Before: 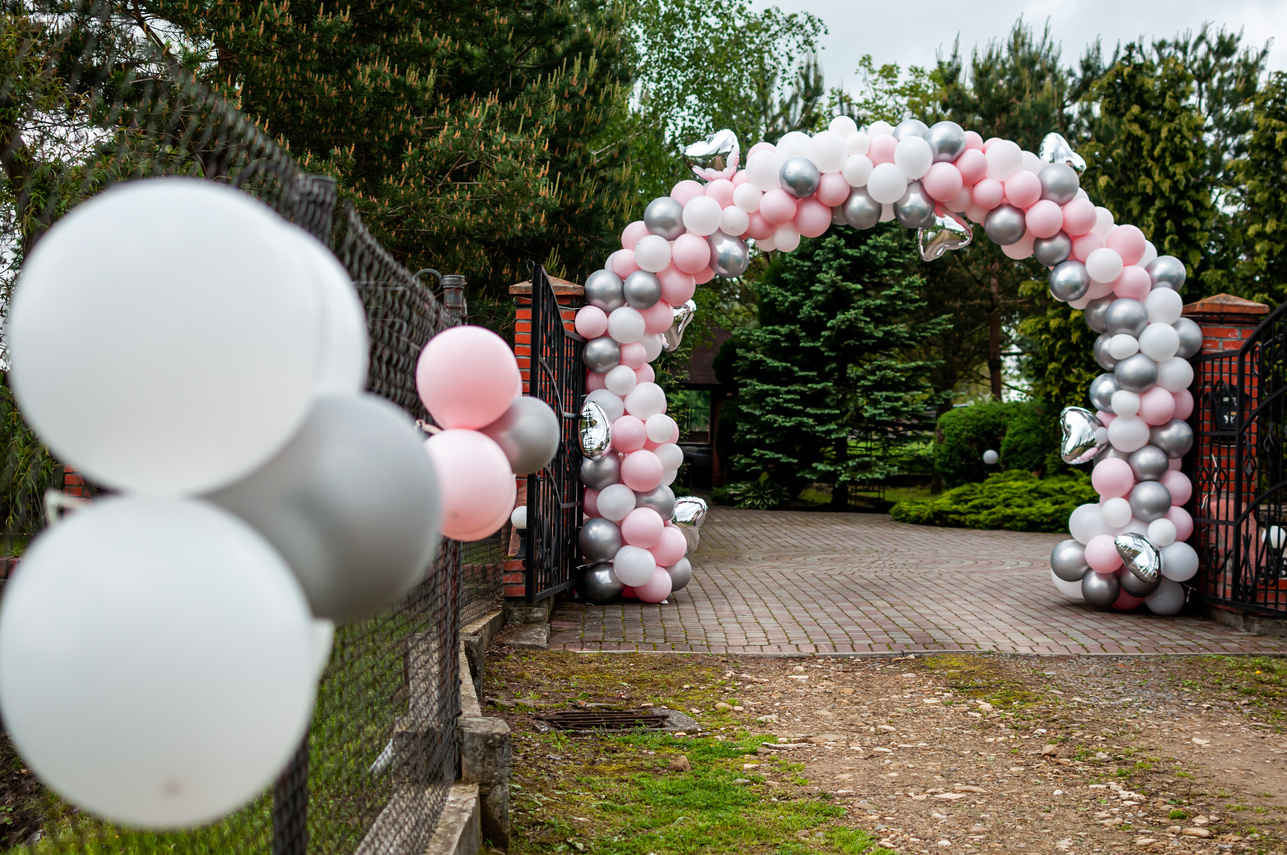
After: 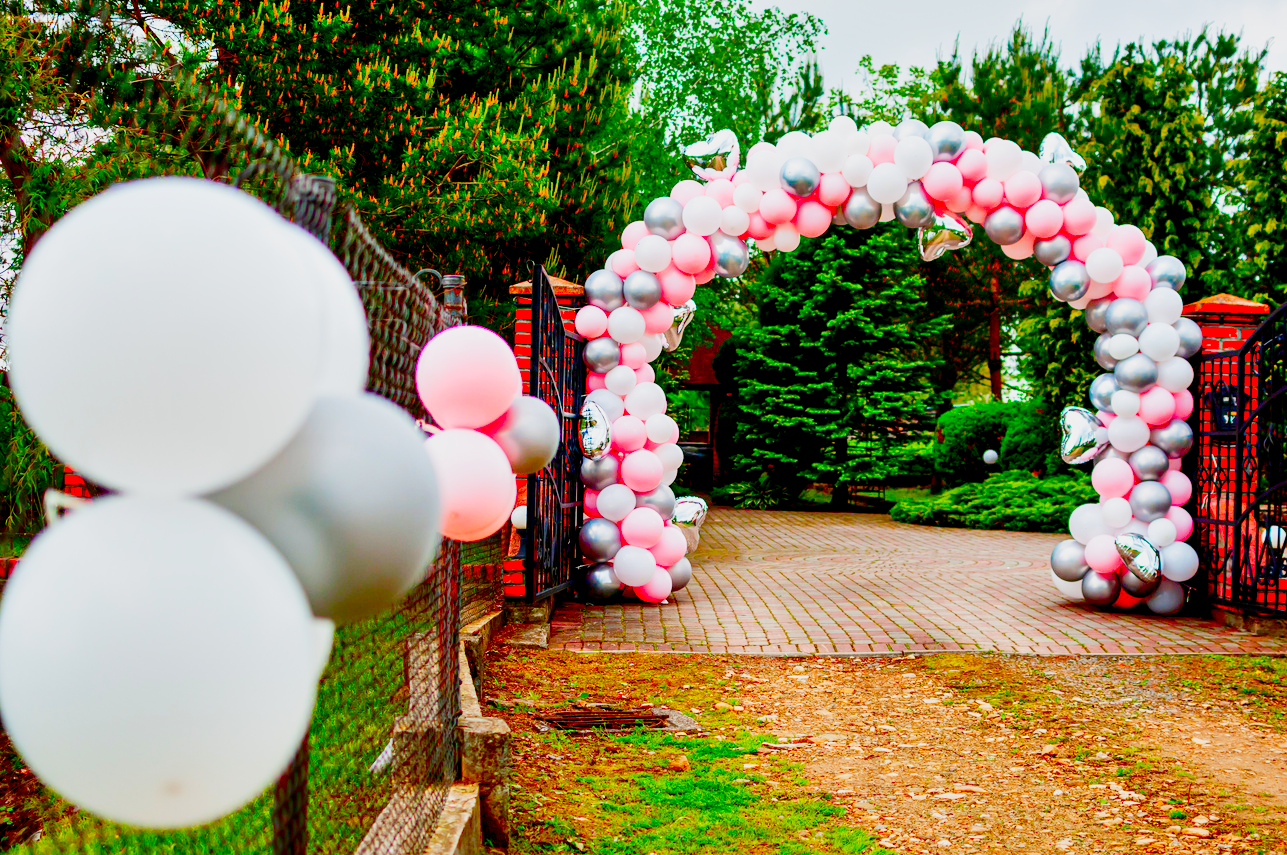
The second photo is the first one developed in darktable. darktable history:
exposure: black level correction 0, exposure 1.2 EV, compensate exposure bias true, compensate highlight preservation false
filmic rgb: middle gray luminance 3.7%, black relative exposure -5.97 EV, white relative exposure 6.38 EV, dynamic range scaling 22.14%, target black luminance 0%, hardness 2.34, latitude 46.54%, contrast 0.777, highlights saturation mix 99.16%, shadows ↔ highlights balance 0.046%, preserve chrominance no, color science v5 (2021)
color balance rgb: perceptual saturation grading › global saturation 25.331%, perceptual saturation grading › highlights -27.923%, perceptual saturation grading › shadows 34.003%, perceptual brilliance grading › global brilliance 11.034%
shadows and highlights: soften with gaussian
contrast brightness saturation: contrast 0.221, brightness -0.184, saturation 0.244
